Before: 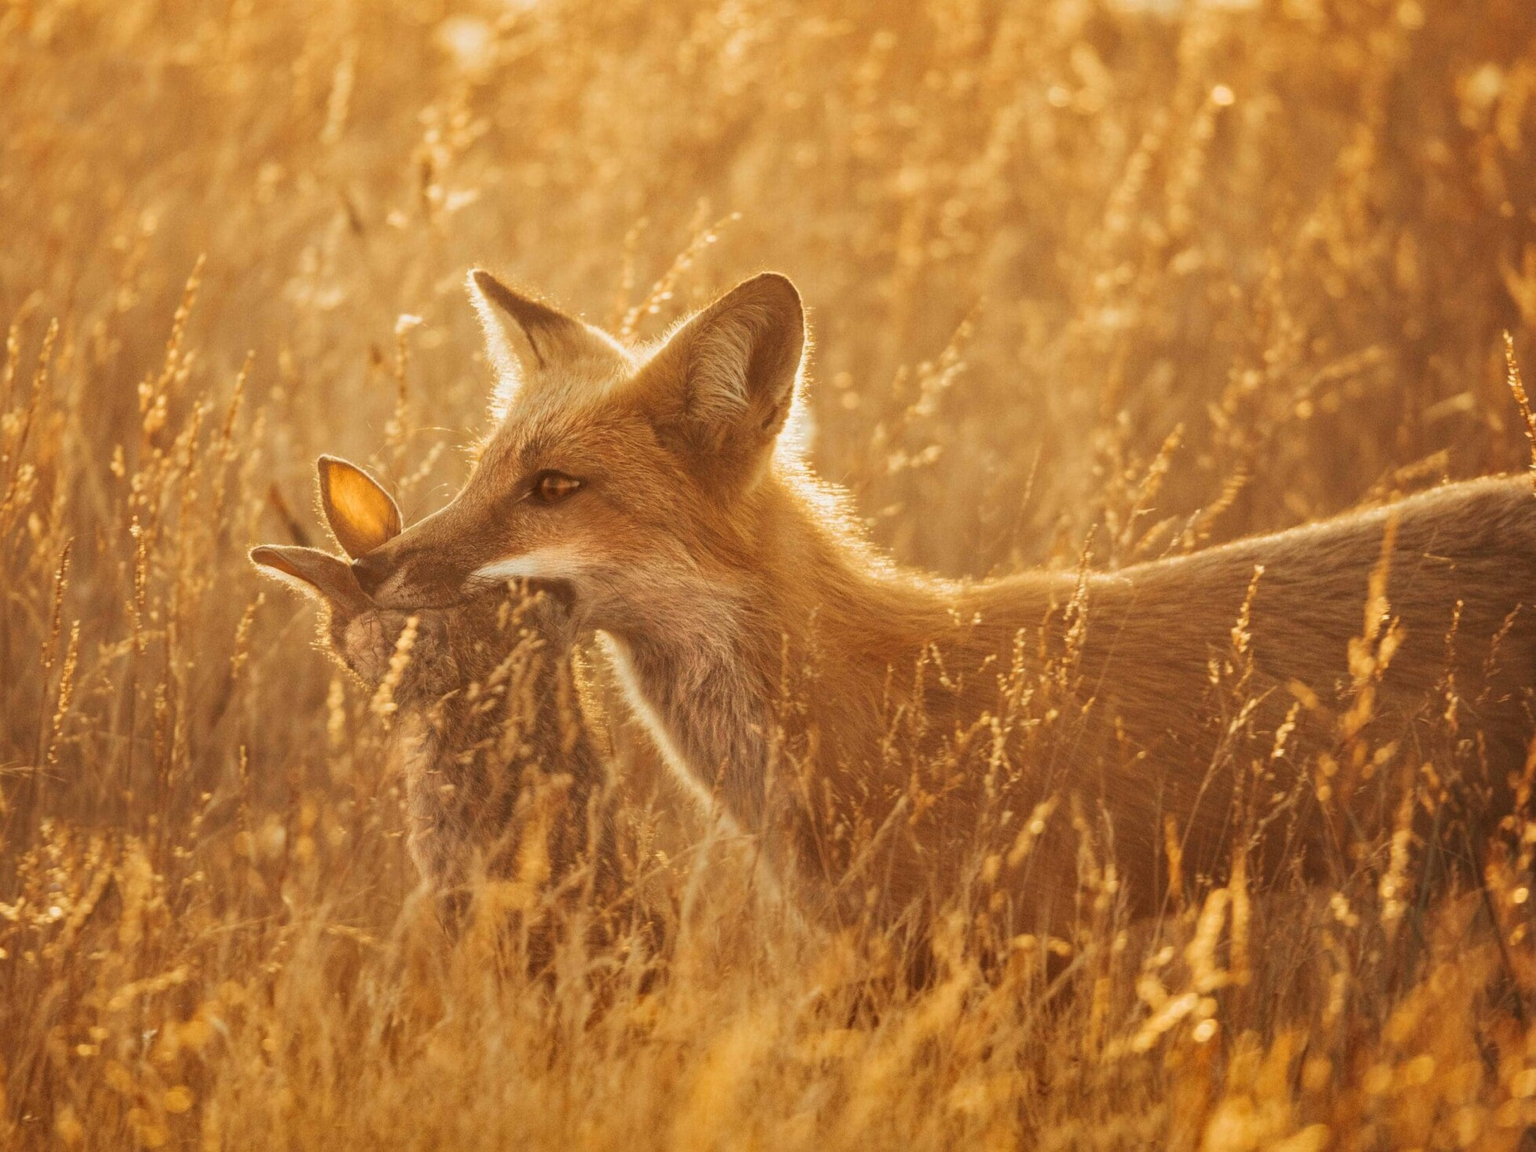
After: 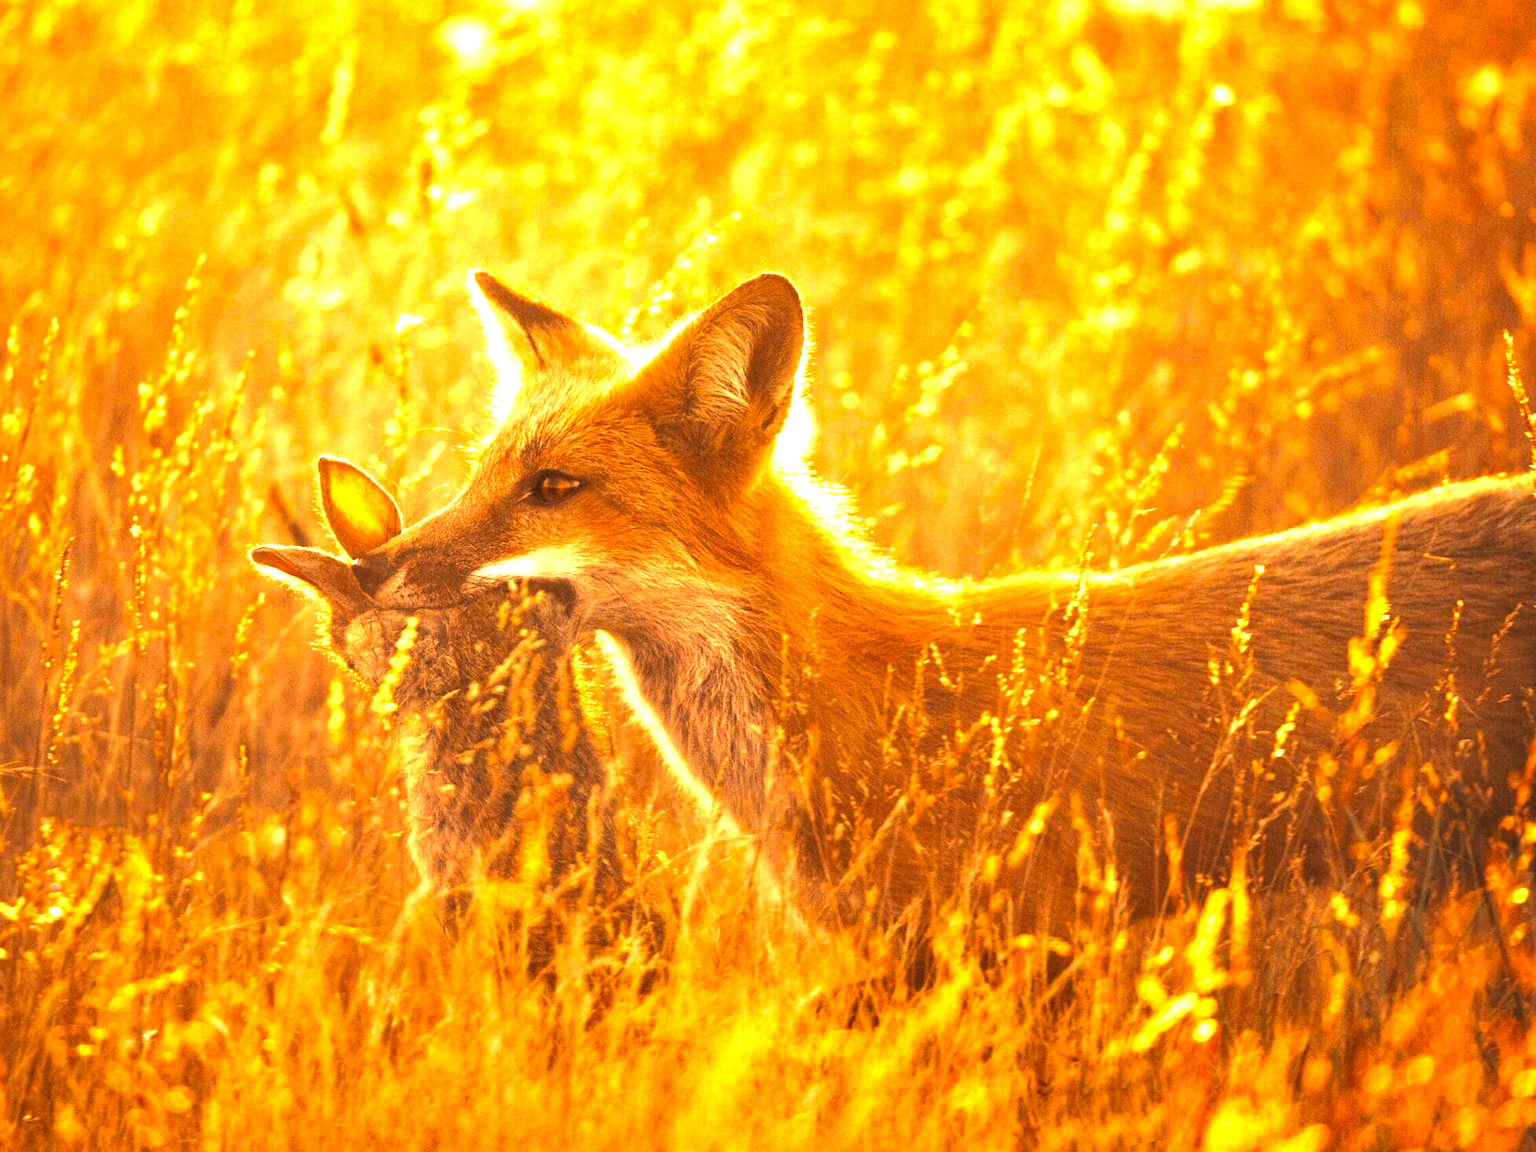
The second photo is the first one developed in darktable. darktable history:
levels: levels [0.044, 0.475, 0.791]
color zones: curves: ch0 [(0.27, 0.396) (0.563, 0.504) (0.75, 0.5) (0.787, 0.307)]
exposure: black level correction 0, exposure 1.45 EV, compensate exposure bias true, compensate highlight preservation false
color correction: highlights a* 7.34, highlights b* 4.37
